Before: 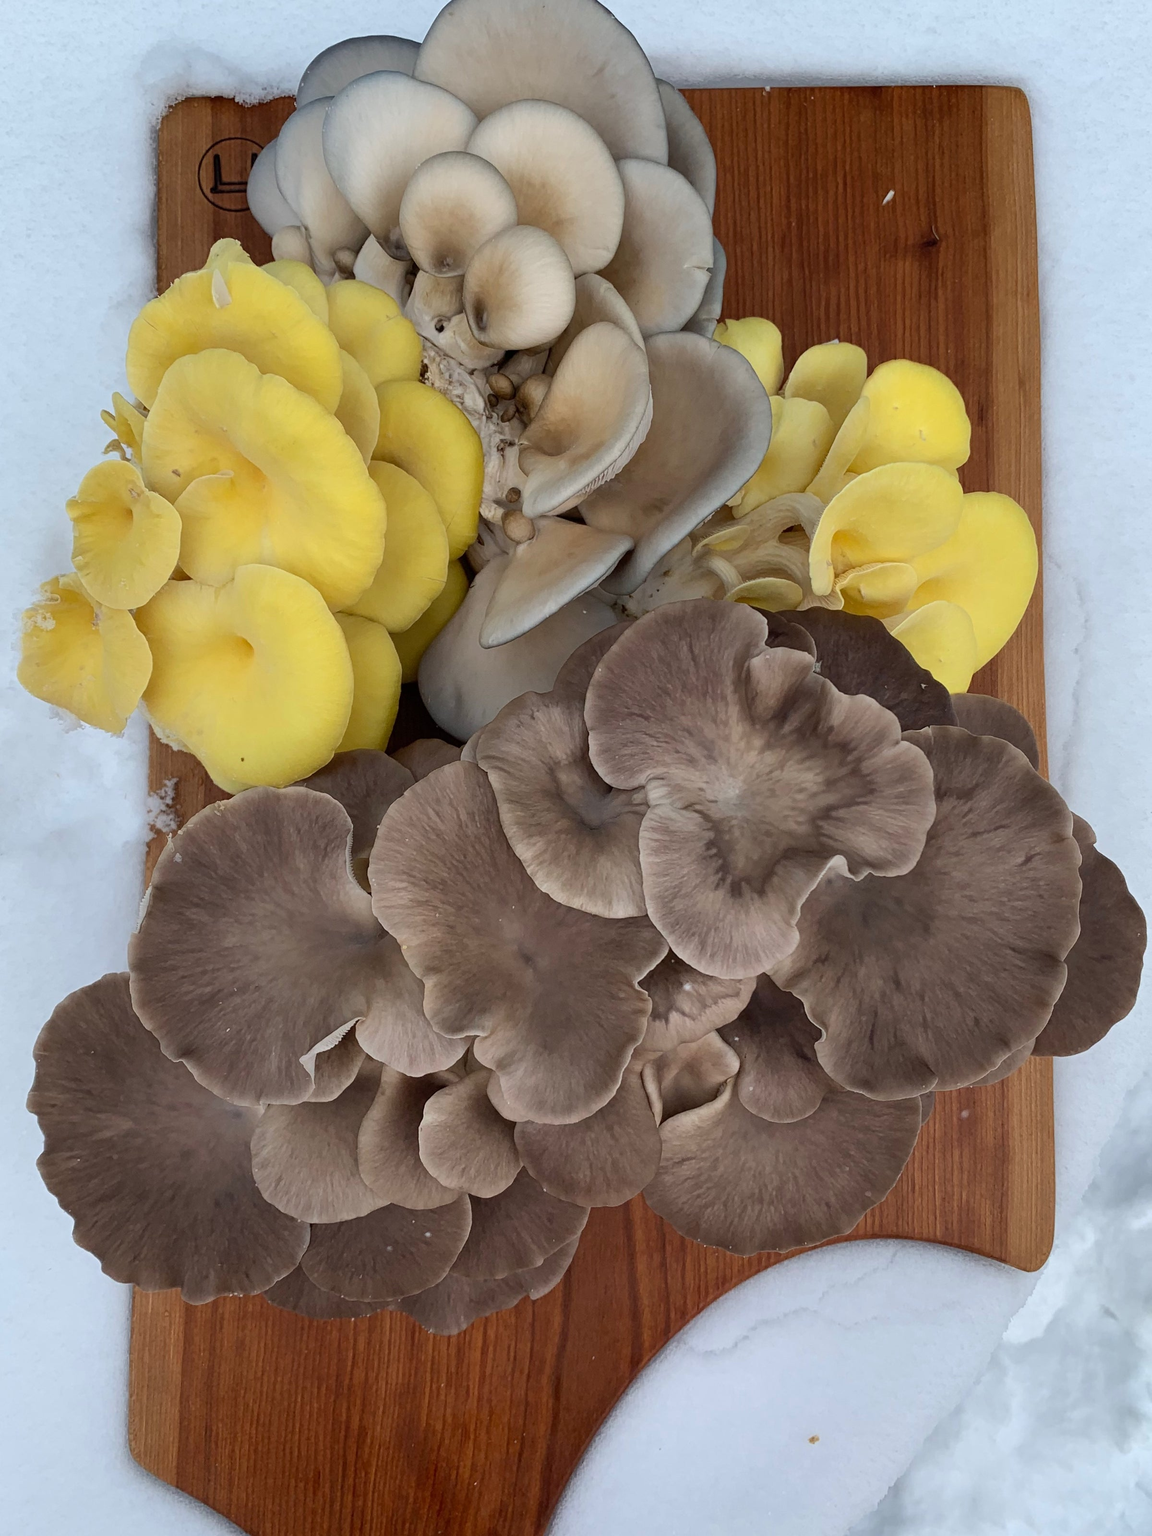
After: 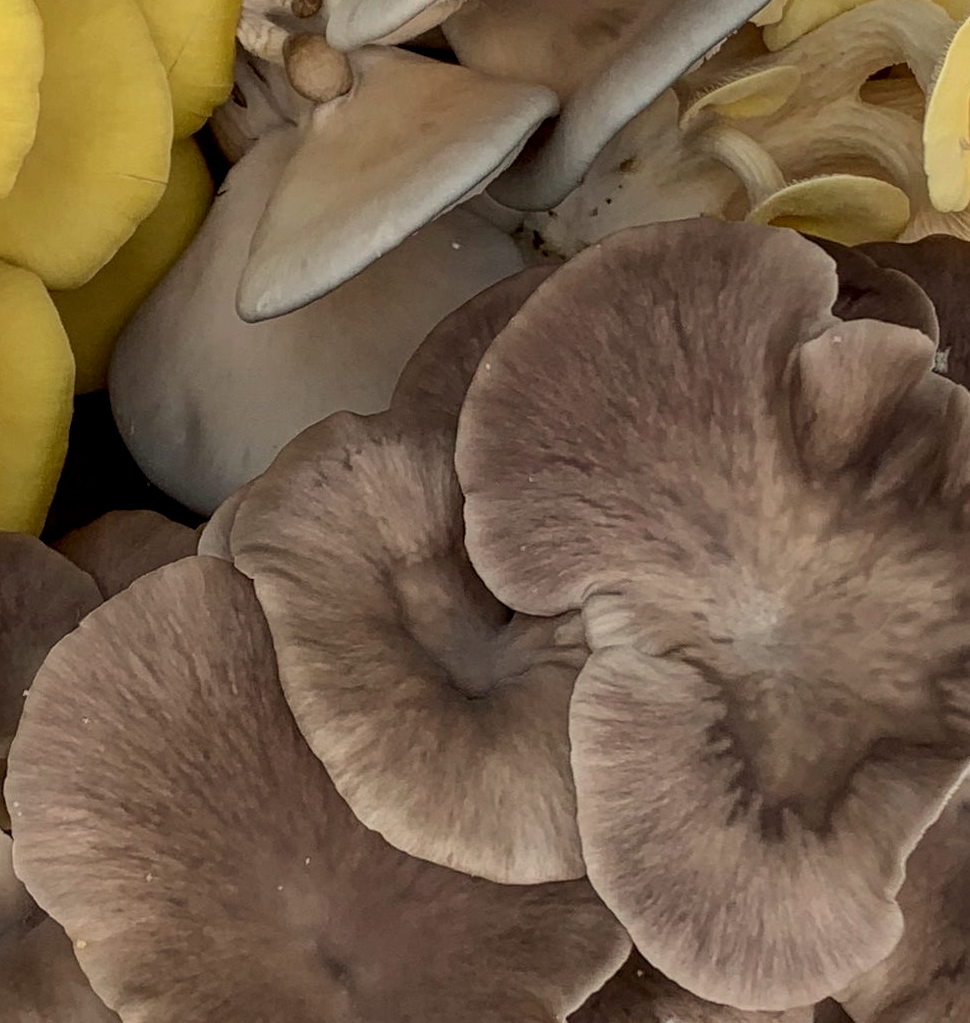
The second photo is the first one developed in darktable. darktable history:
crop: left 31.751%, top 32.172%, right 27.8%, bottom 35.83%
color calibration: illuminant same as pipeline (D50), adaptation none (bypass), gamut compression 1.72
exposure: exposure -0.242 EV, compensate highlight preservation false
local contrast: on, module defaults
white balance: red 1.045, blue 0.932
